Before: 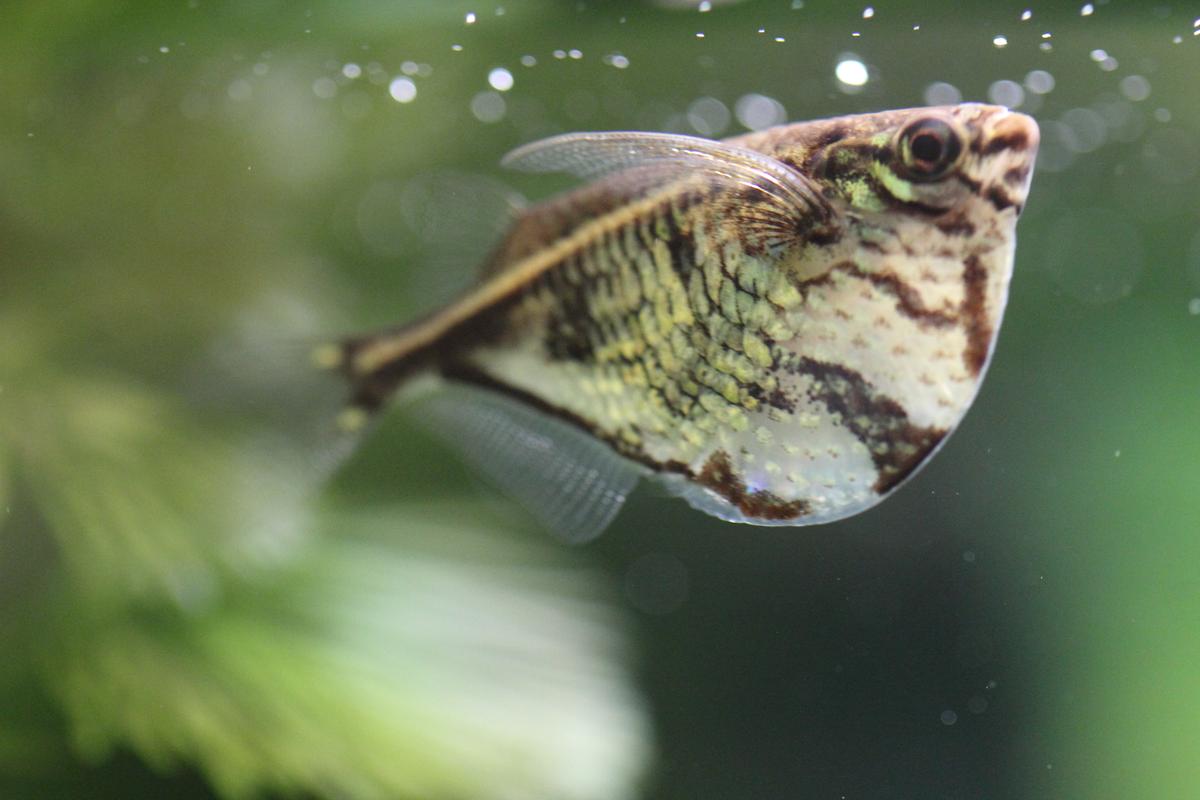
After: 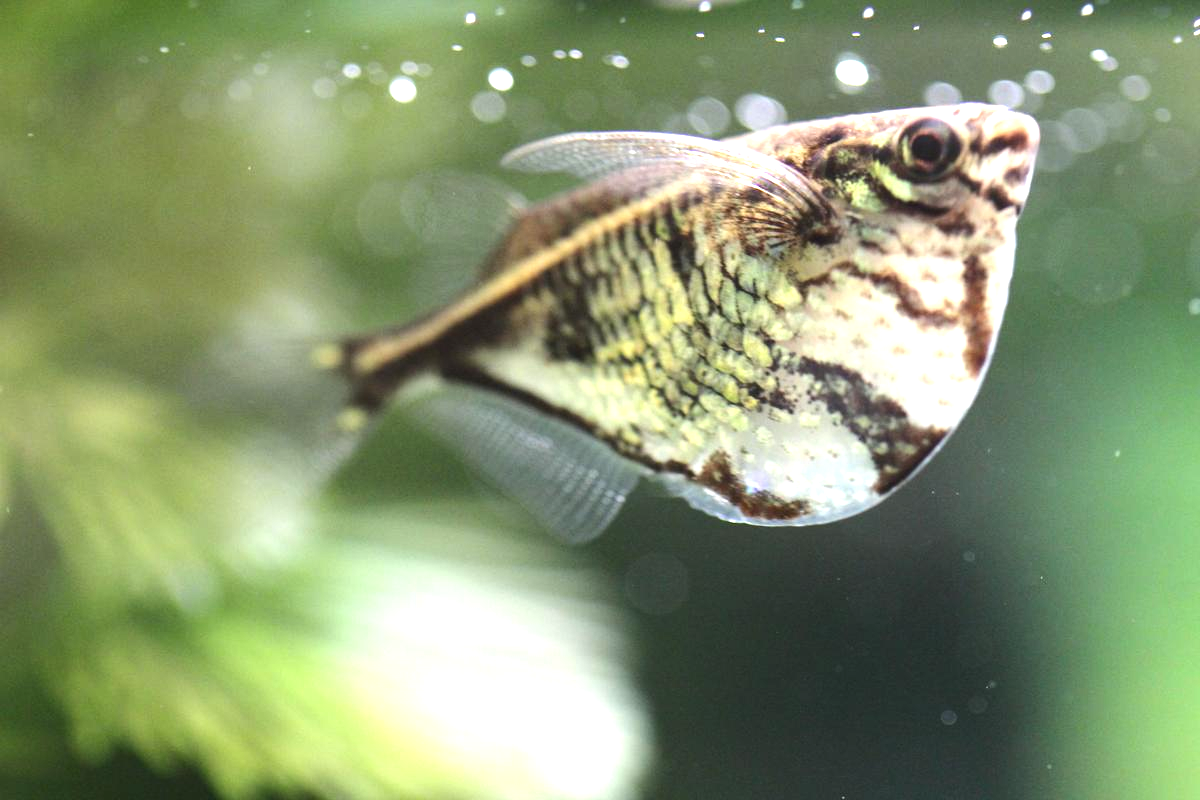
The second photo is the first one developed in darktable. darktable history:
exposure: exposure 0.657 EV, compensate highlight preservation false
tone equalizer: -8 EV -0.417 EV, -7 EV -0.389 EV, -6 EV -0.333 EV, -5 EV -0.222 EV, -3 EV 0.222 EV, -2 EV 0.333 EV, -1 EV 0.389 EV, +0 EV 0.417 EV, edges refinement/feathering 500, mask exposure compensation -1.57 EV, preserve details no
